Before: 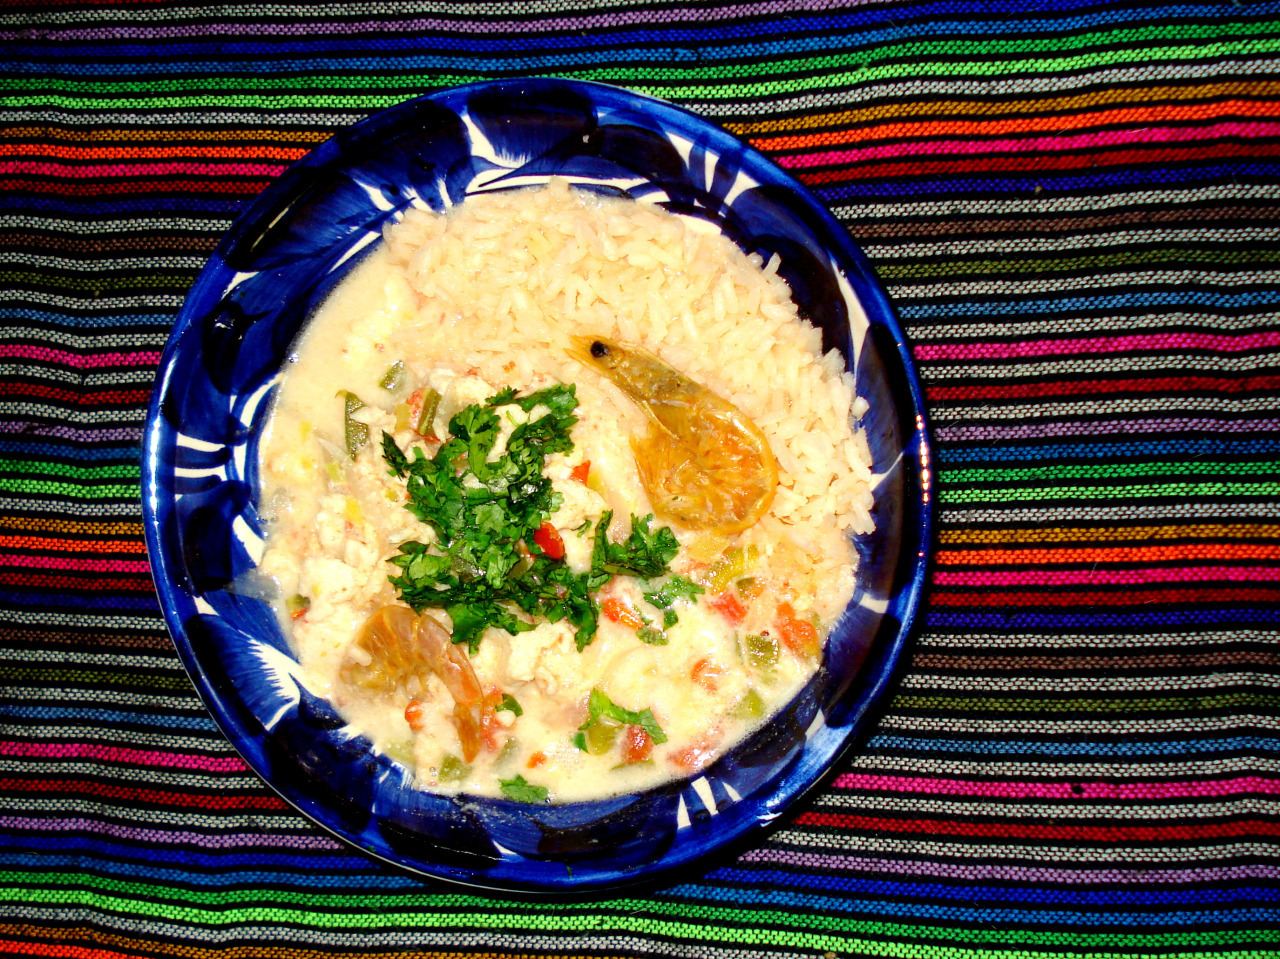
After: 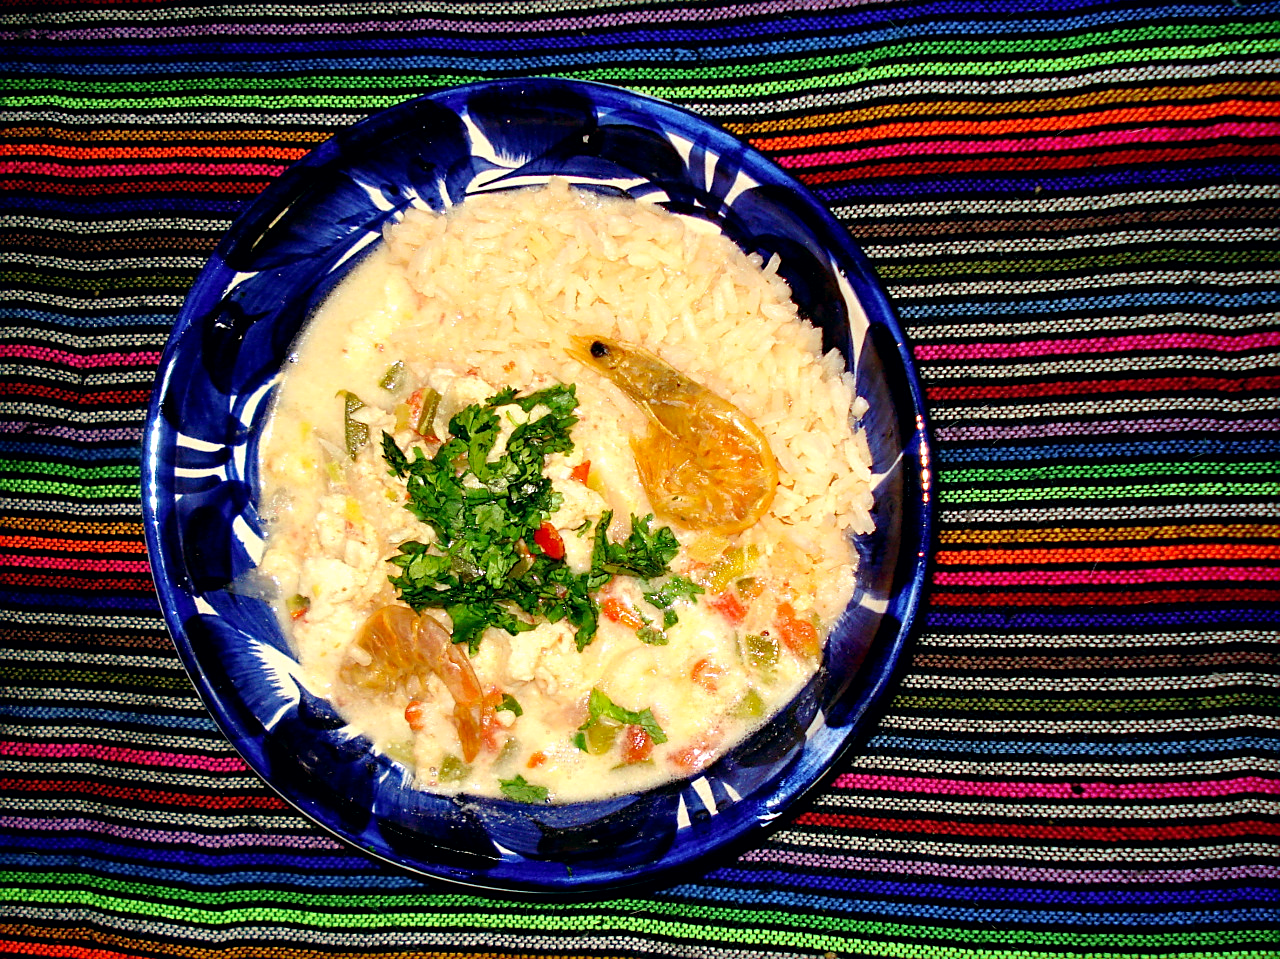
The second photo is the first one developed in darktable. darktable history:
color balance: lift [0.998, 0.998, 1.001, 1.002], gamma [0.995, 1.025, 0.992, 0.975], gain [0.995, 1.02, 0.997, 0.98]
sharpen: on, module defaults
